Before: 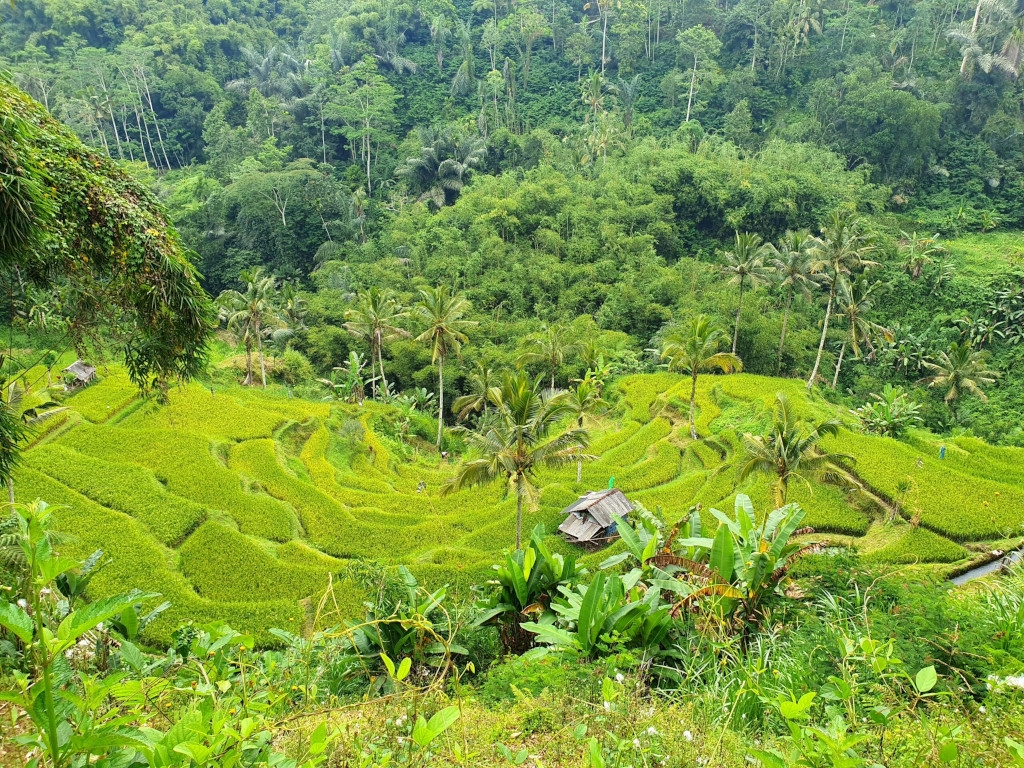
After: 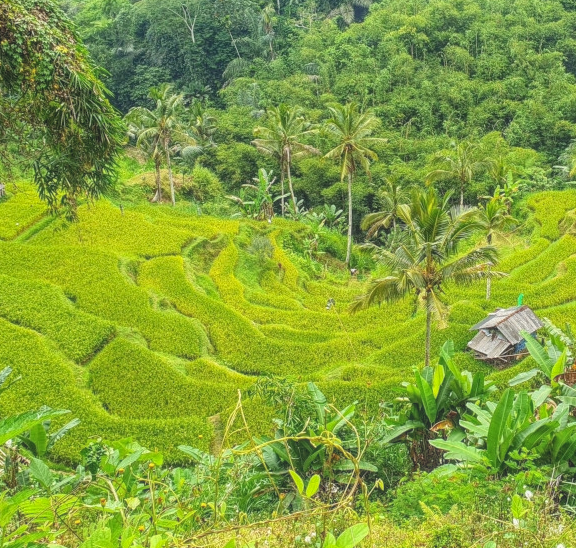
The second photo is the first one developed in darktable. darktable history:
local contrast: highlights 73%, shadows 15%, midtone range 0.197
crop: left 8.966%, top 23.852%, right 34.699%, bottom 4.703%
